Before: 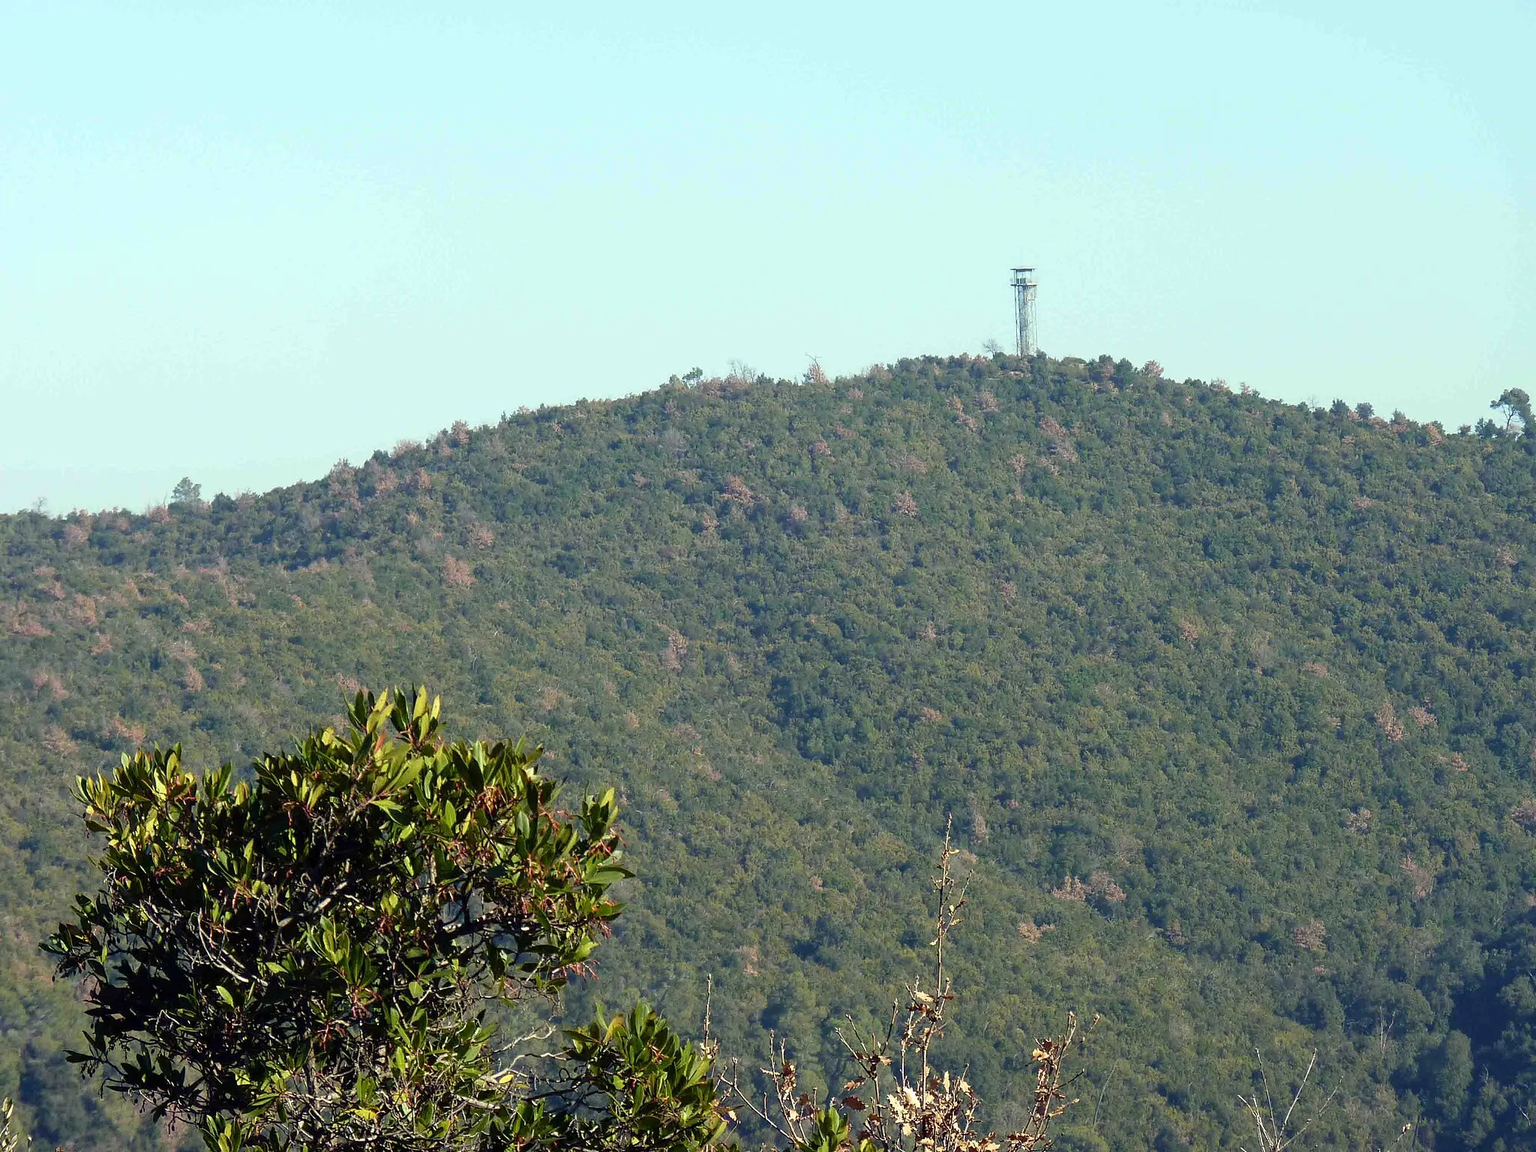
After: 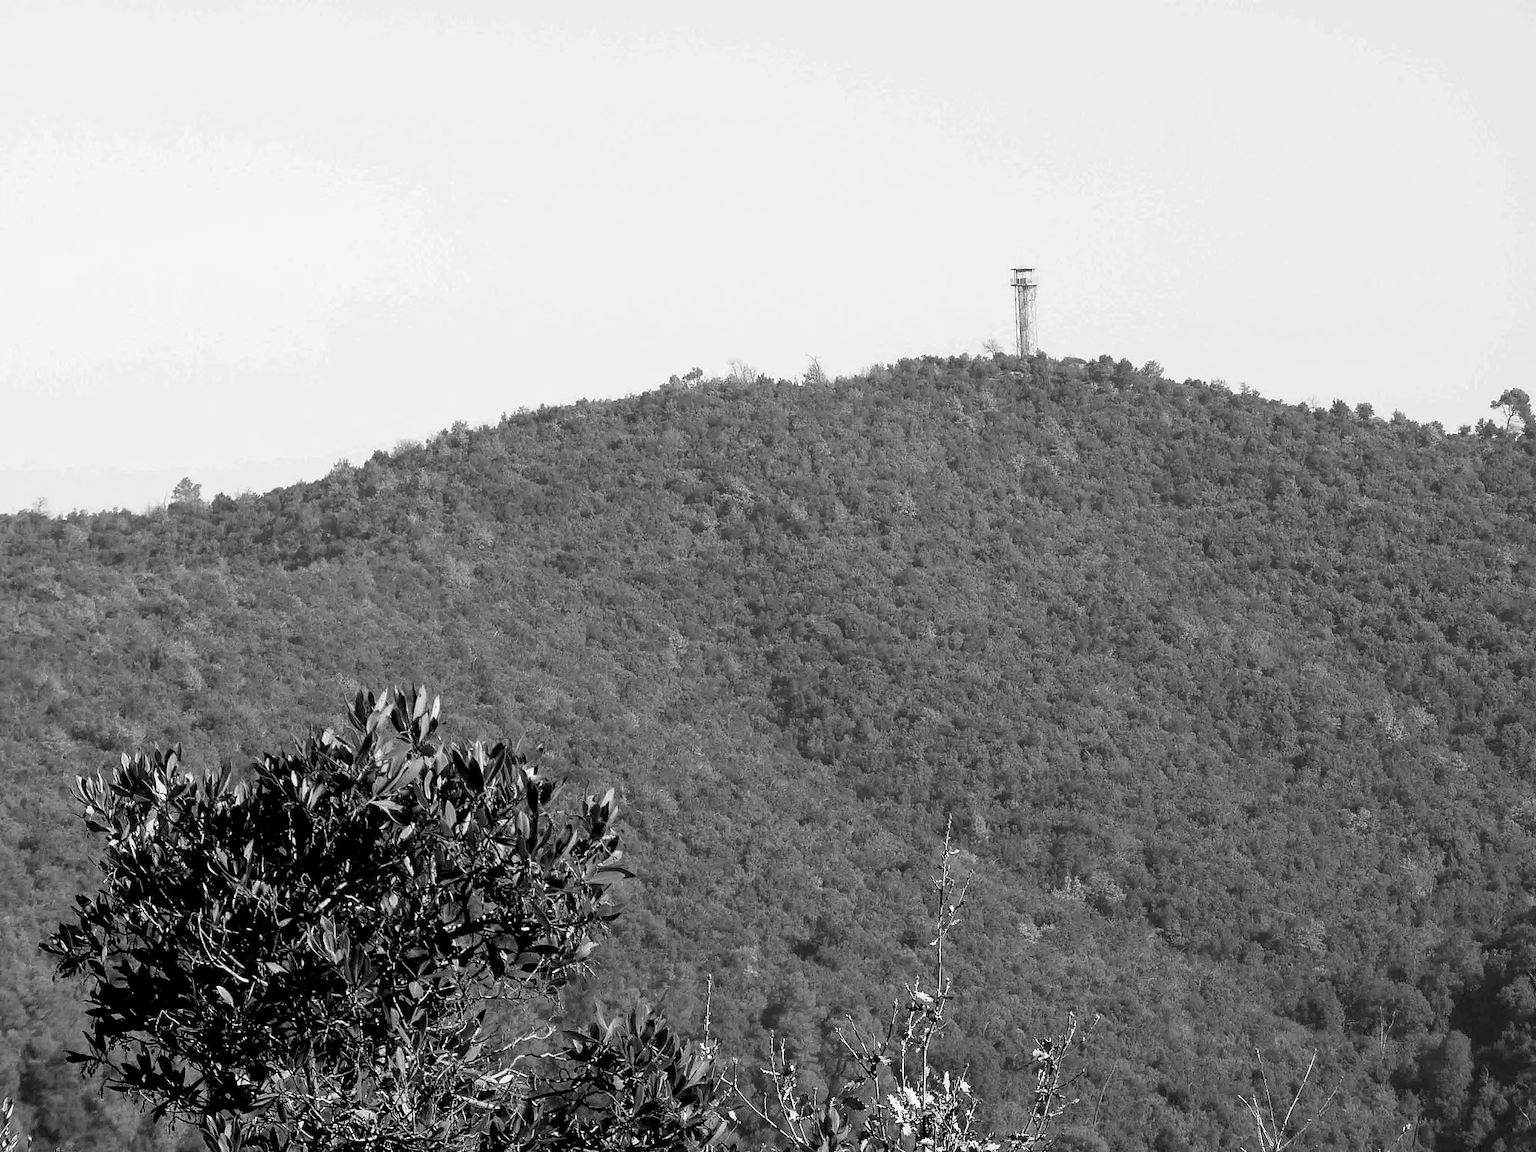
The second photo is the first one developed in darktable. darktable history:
contrast brightness saturation: saturation -0.984
exposure: black level correction 0.009, compensate highlight preservation false
color zones: curves: ch1 [(0, 0.34) (0.143, 0.164) (0.286, 0.152) (0.429, 0.176) (0.571, 0.173) (0.714, 0.188) (0.857, 0.199) (1, 0.34)]
